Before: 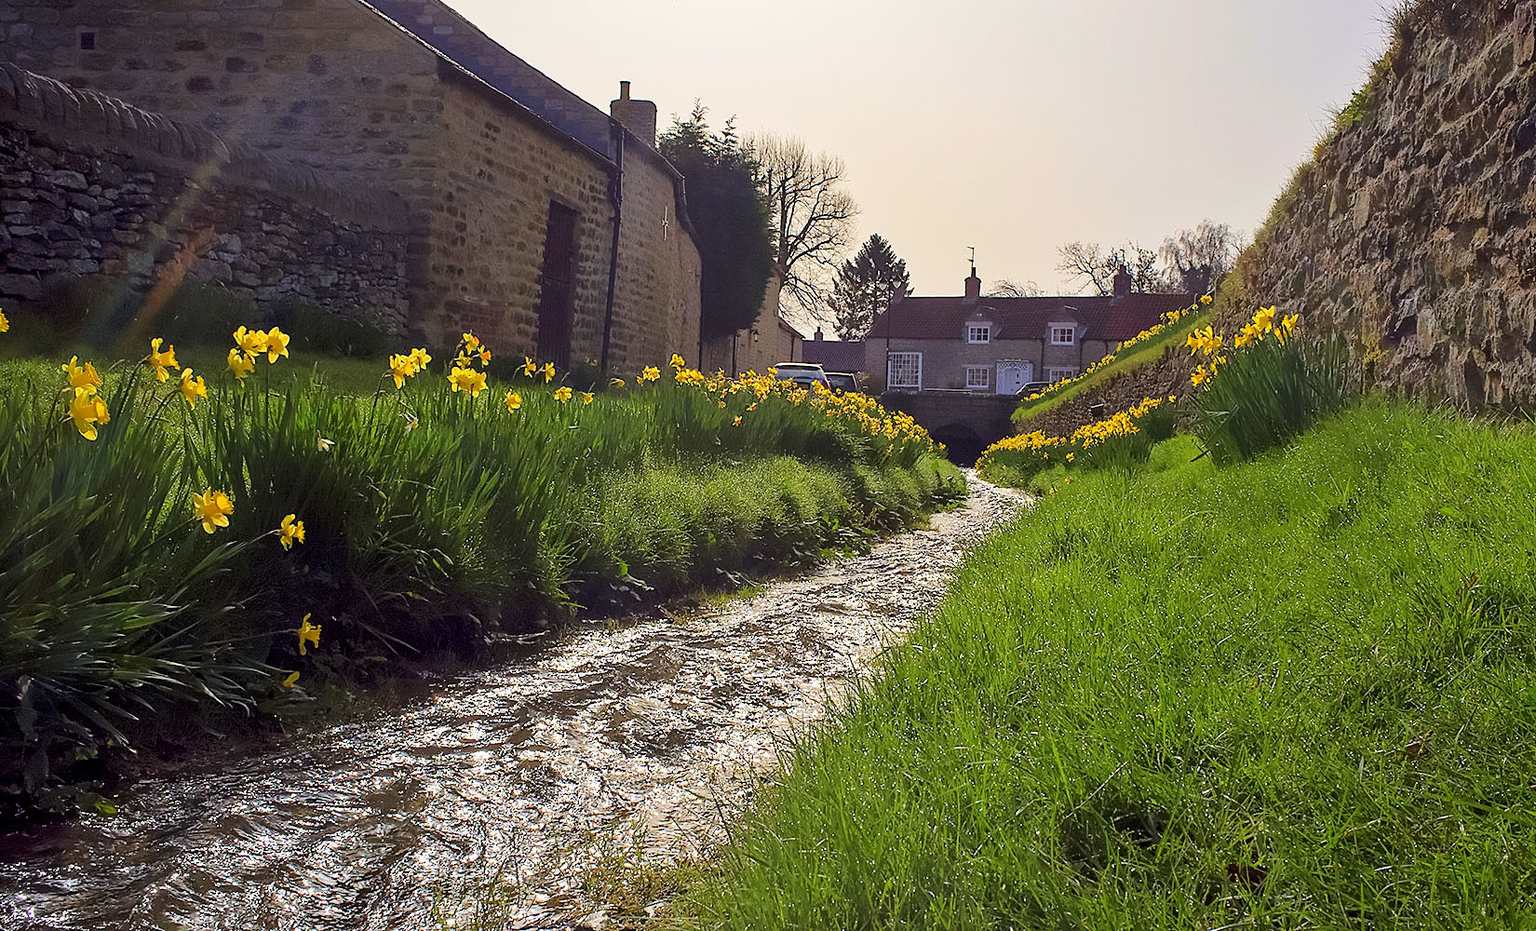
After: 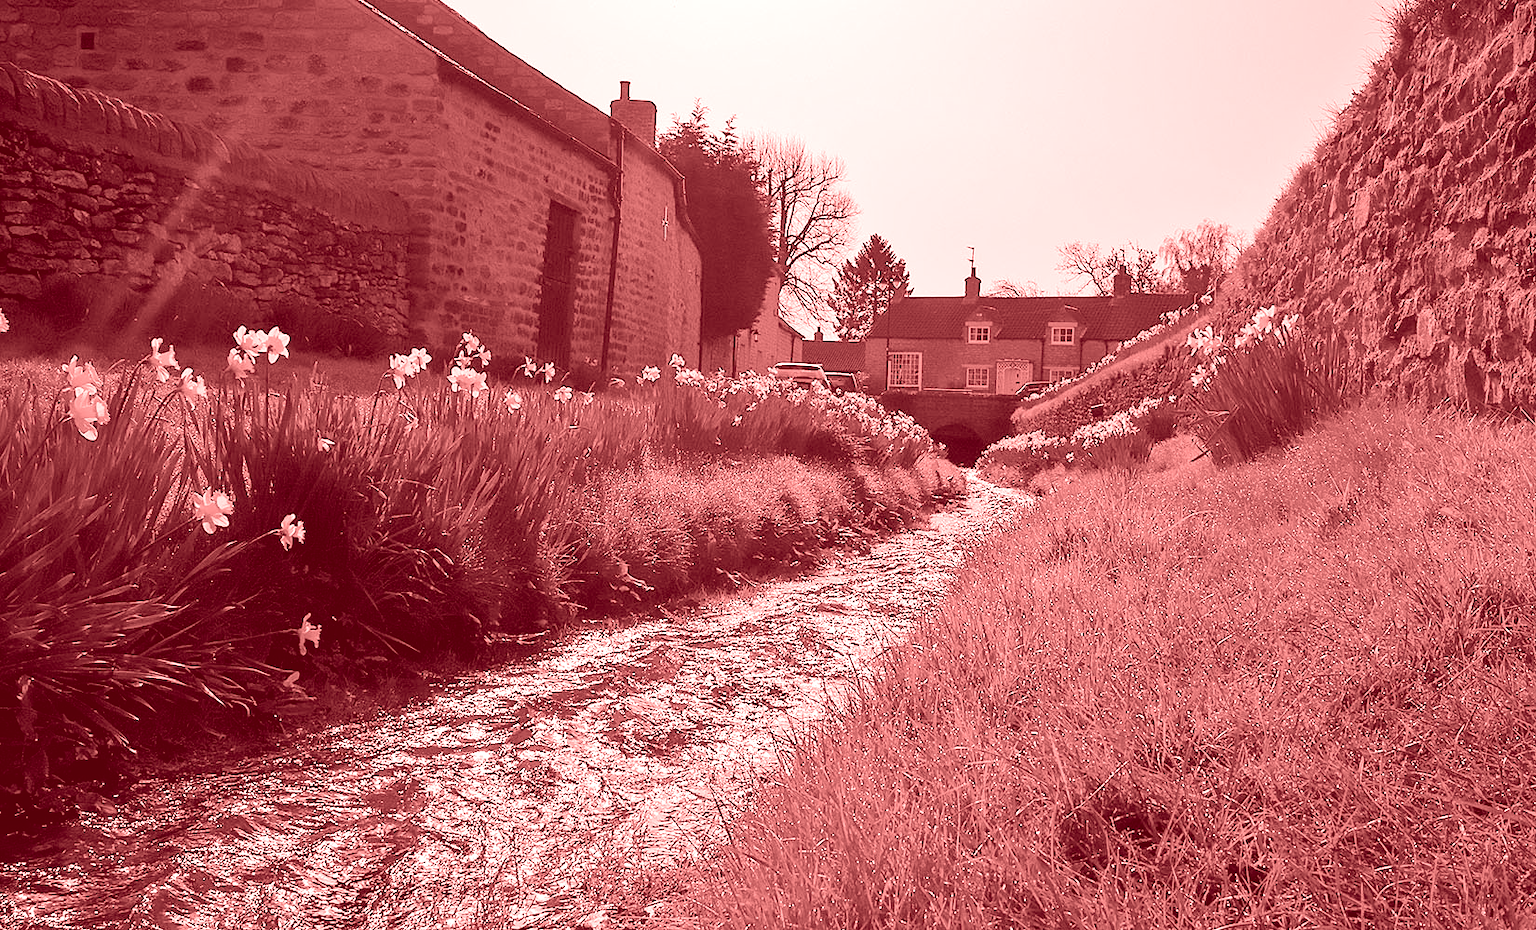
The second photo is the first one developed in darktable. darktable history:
white balance: emerald 1
colorize: saturation 60%, source mix 100%
